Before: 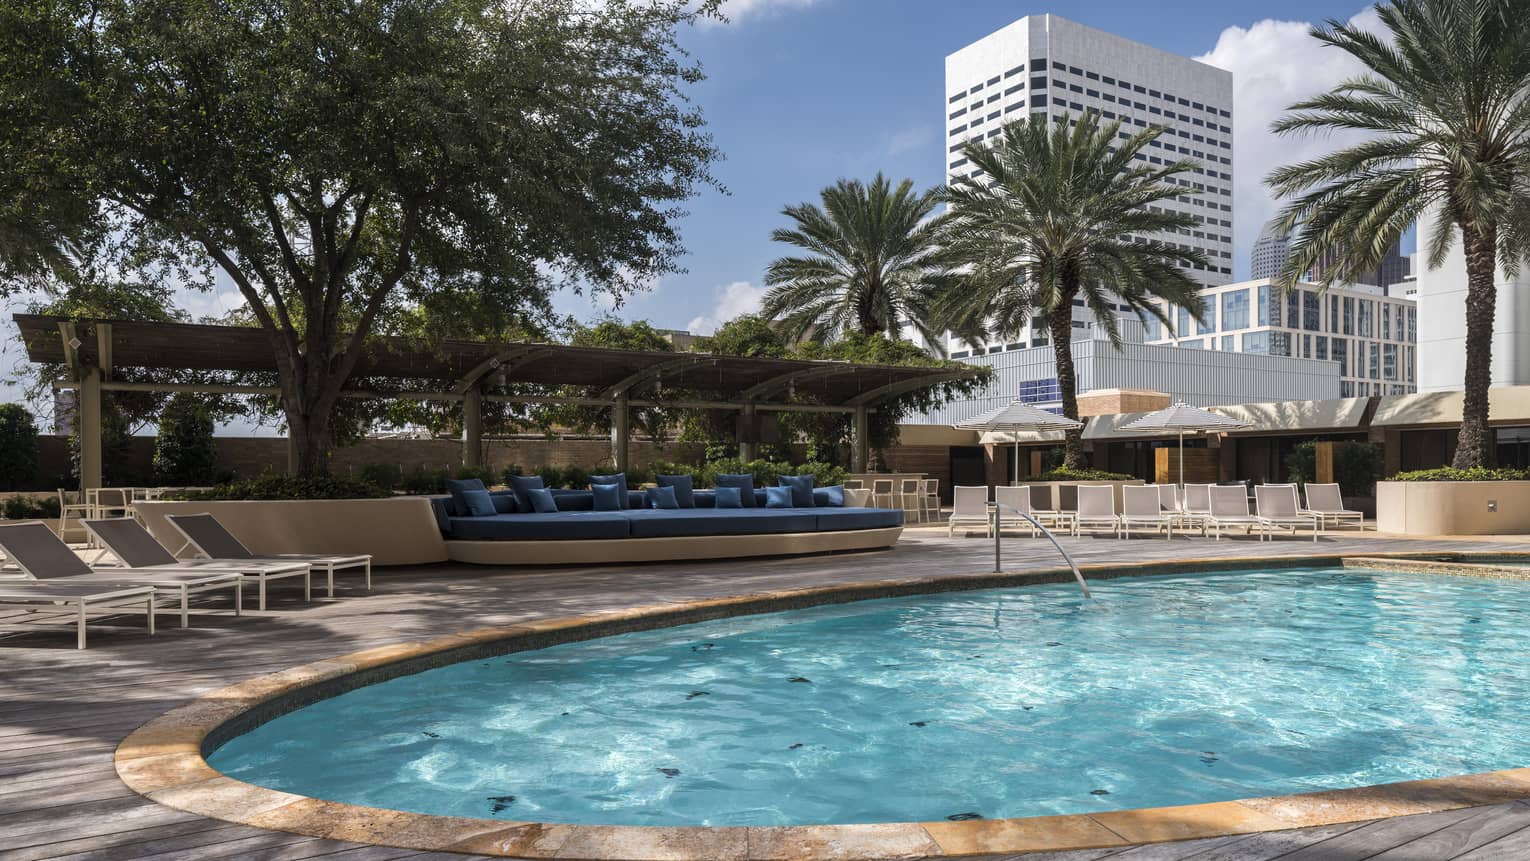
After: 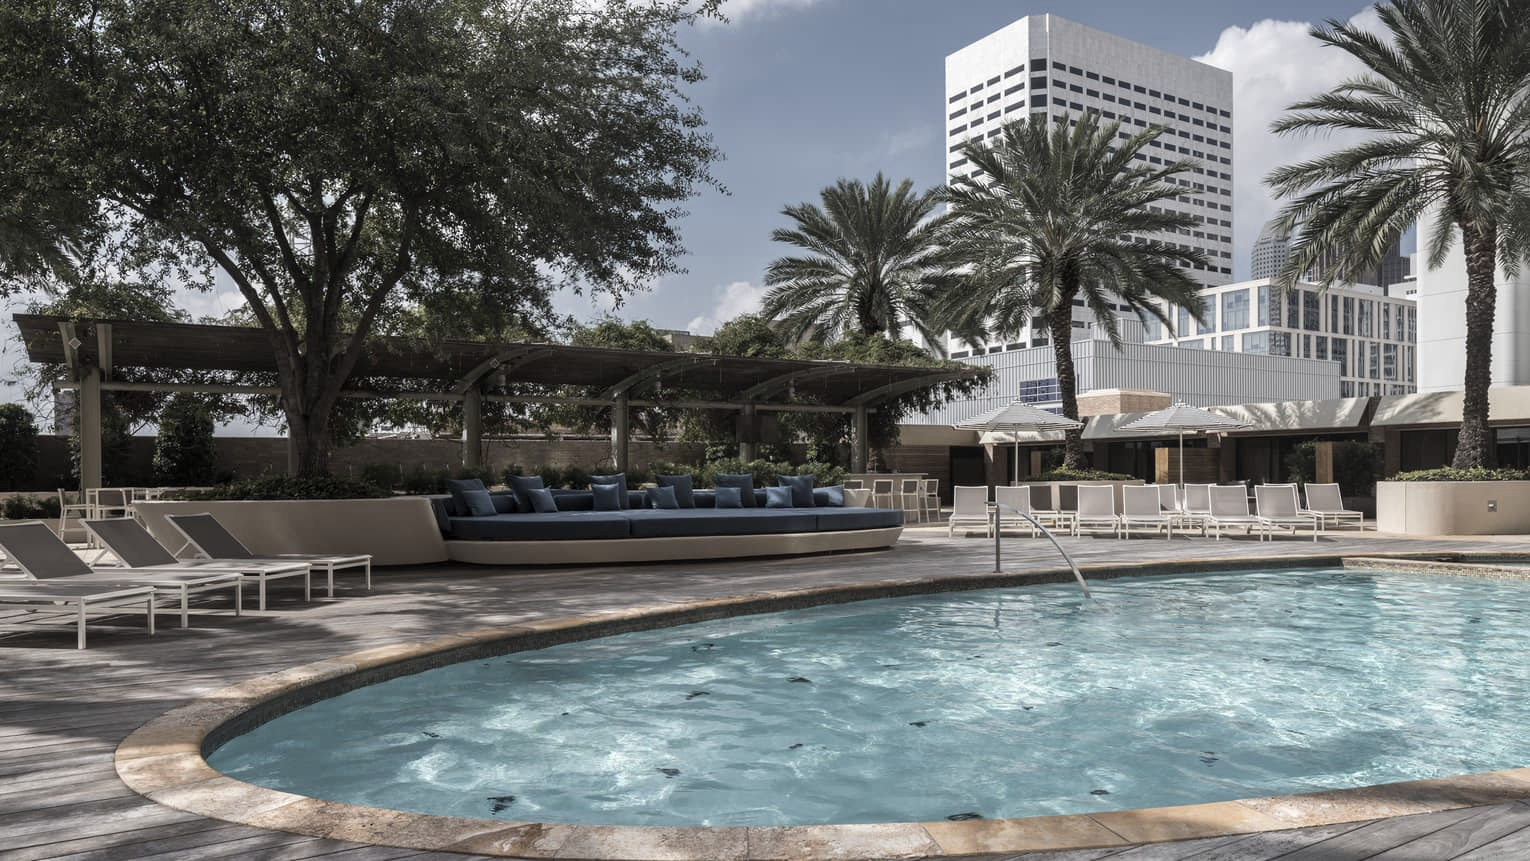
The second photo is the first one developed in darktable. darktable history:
color correction: highlights b* -0.004, saturation 0.514
